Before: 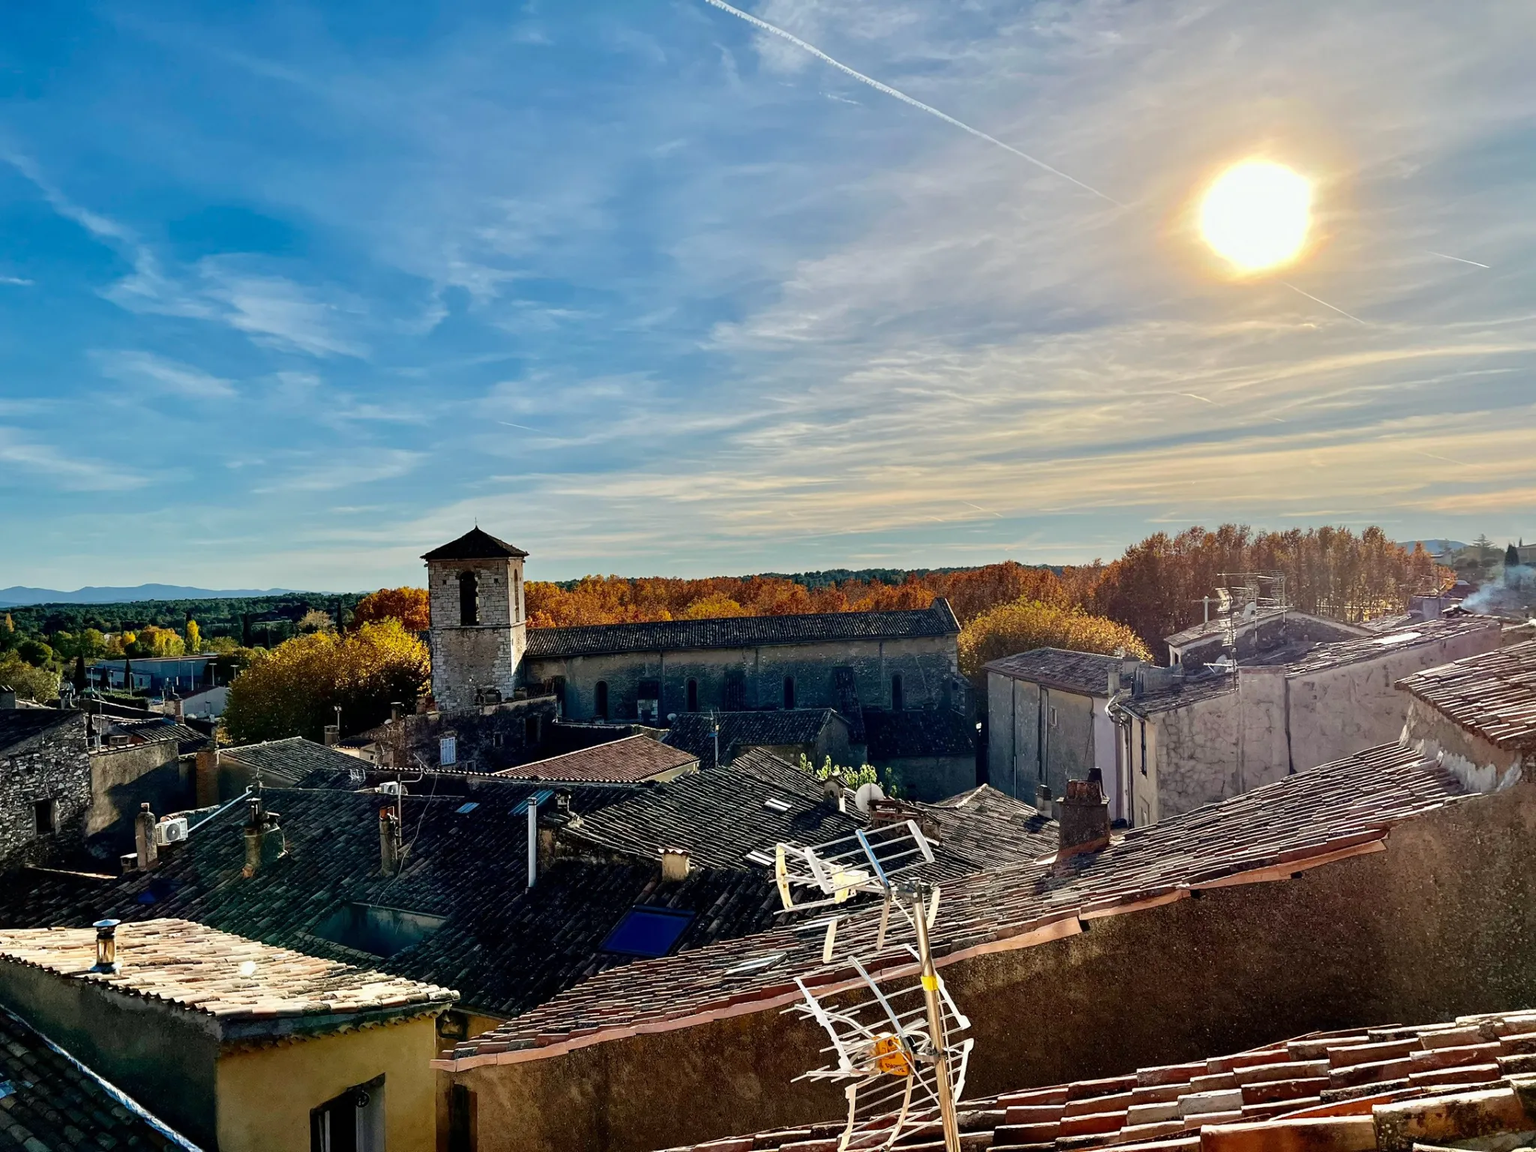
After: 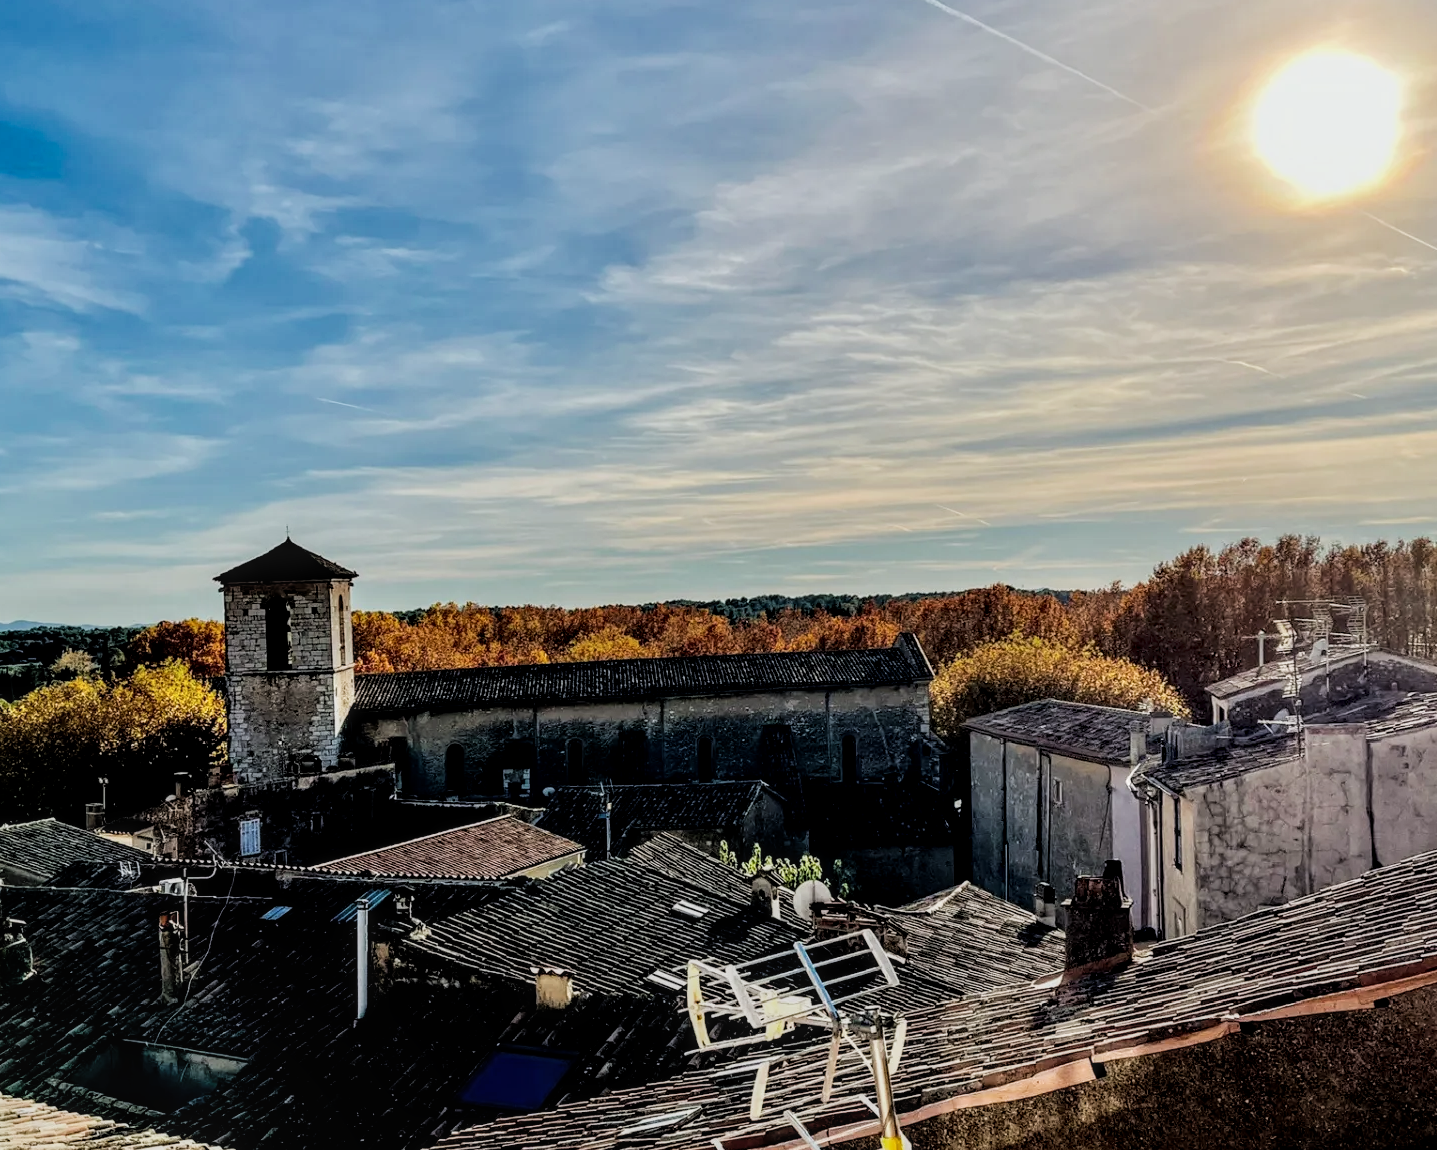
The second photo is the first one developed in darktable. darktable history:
filmic rgb: black relative exposure -5.06 EV, white relative exposure 3.96 EV, threshold 3.05 EV, hardness 2.9, contrast 1.188, highlights saturation mix -31.44%, enable highlight reconstruction true
local contrast: highlights 62%, detail 143%, midtone range 0.422
crop and rotate: left 16.978%, top 10.688%, right 12.827%, bottom 14.423%
